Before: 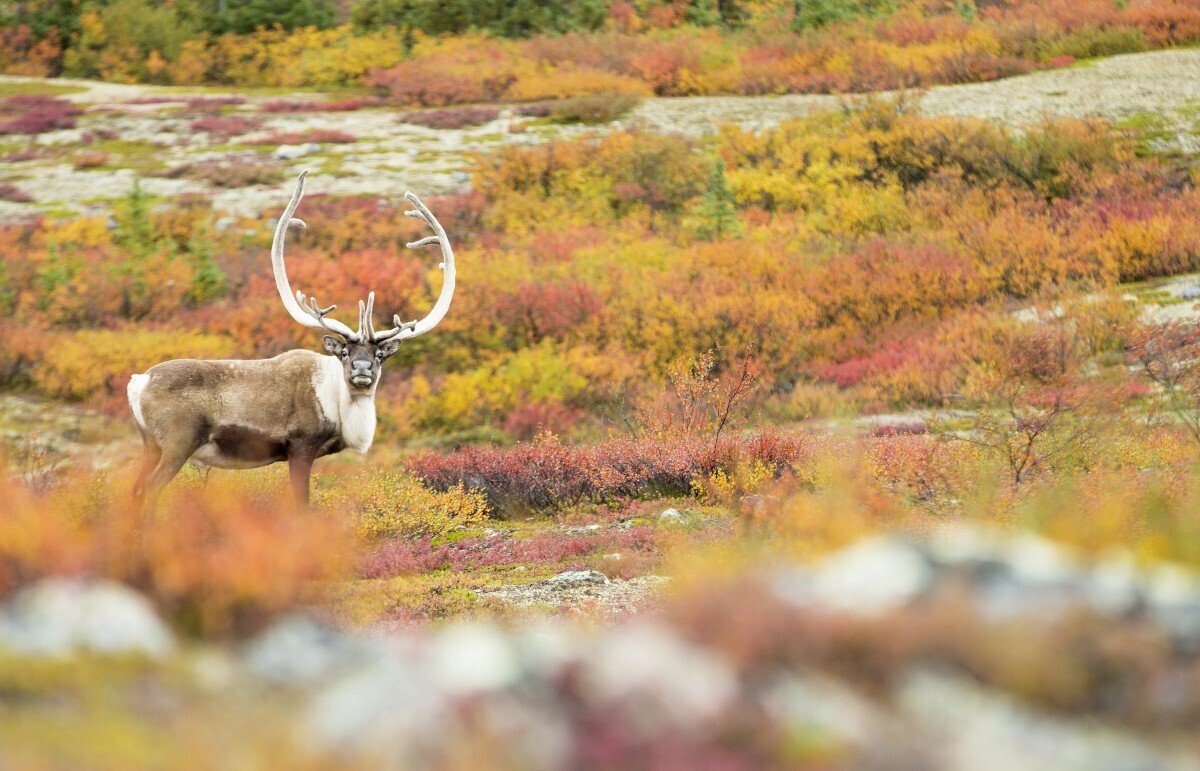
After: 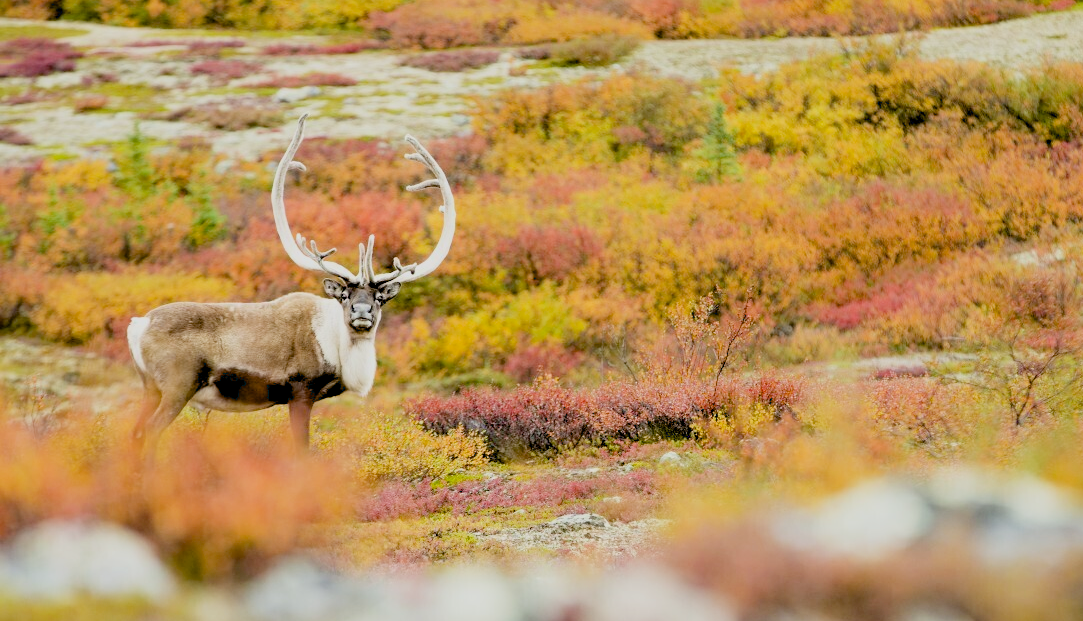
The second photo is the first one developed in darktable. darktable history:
filmic rgb: black relative exposure -7.65 EV, white relative exposure 4.56 EV, hardness 3.61
exposure: black level correction 0.031, exposure 0.304 EV, compensate highlight preservation false
crop: top 7.49%, right 9.717%, bottom 11.943%
